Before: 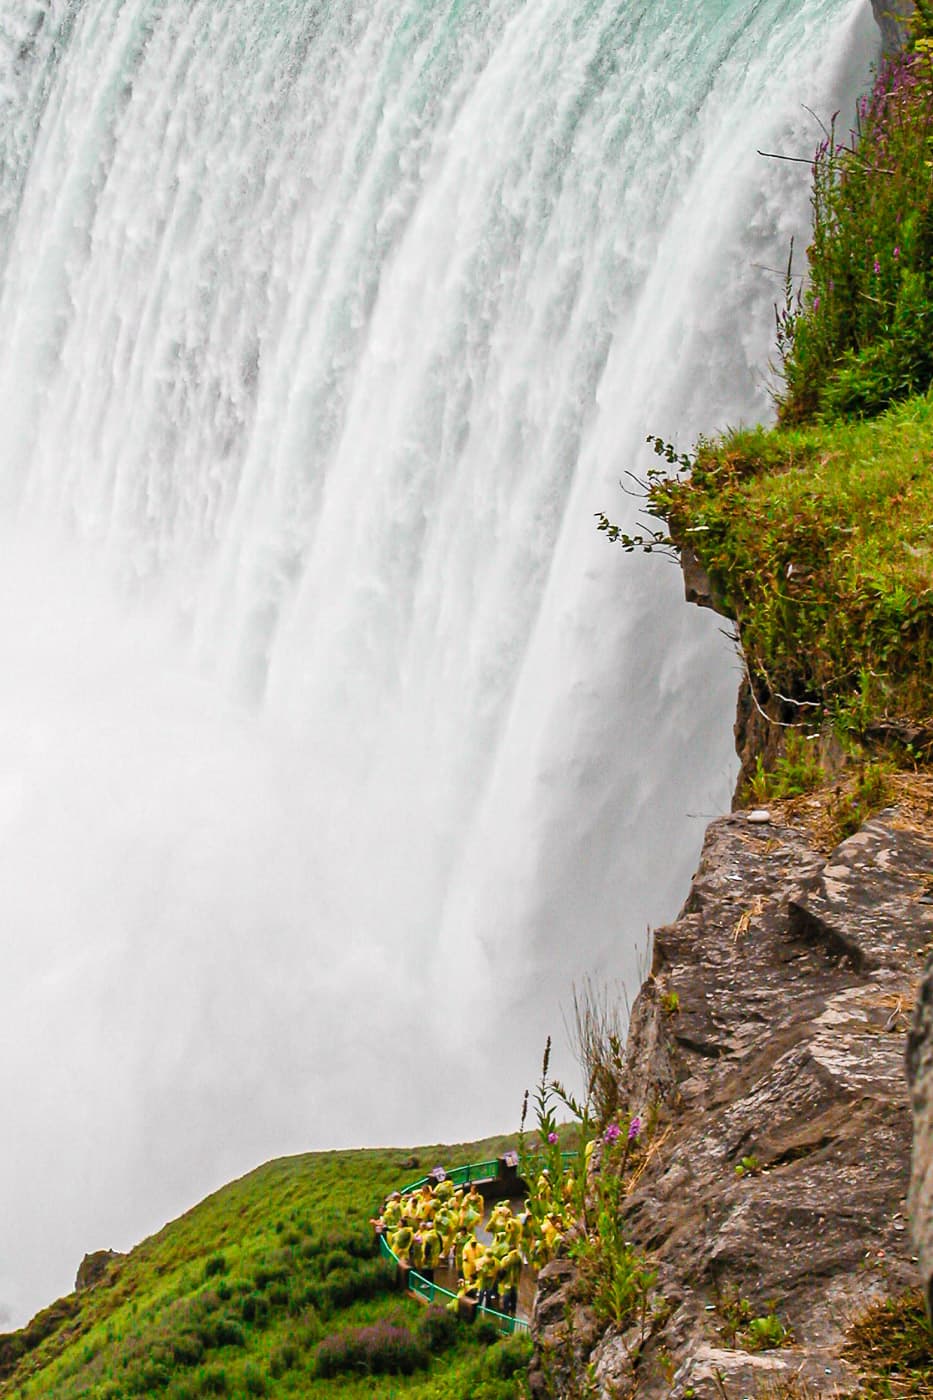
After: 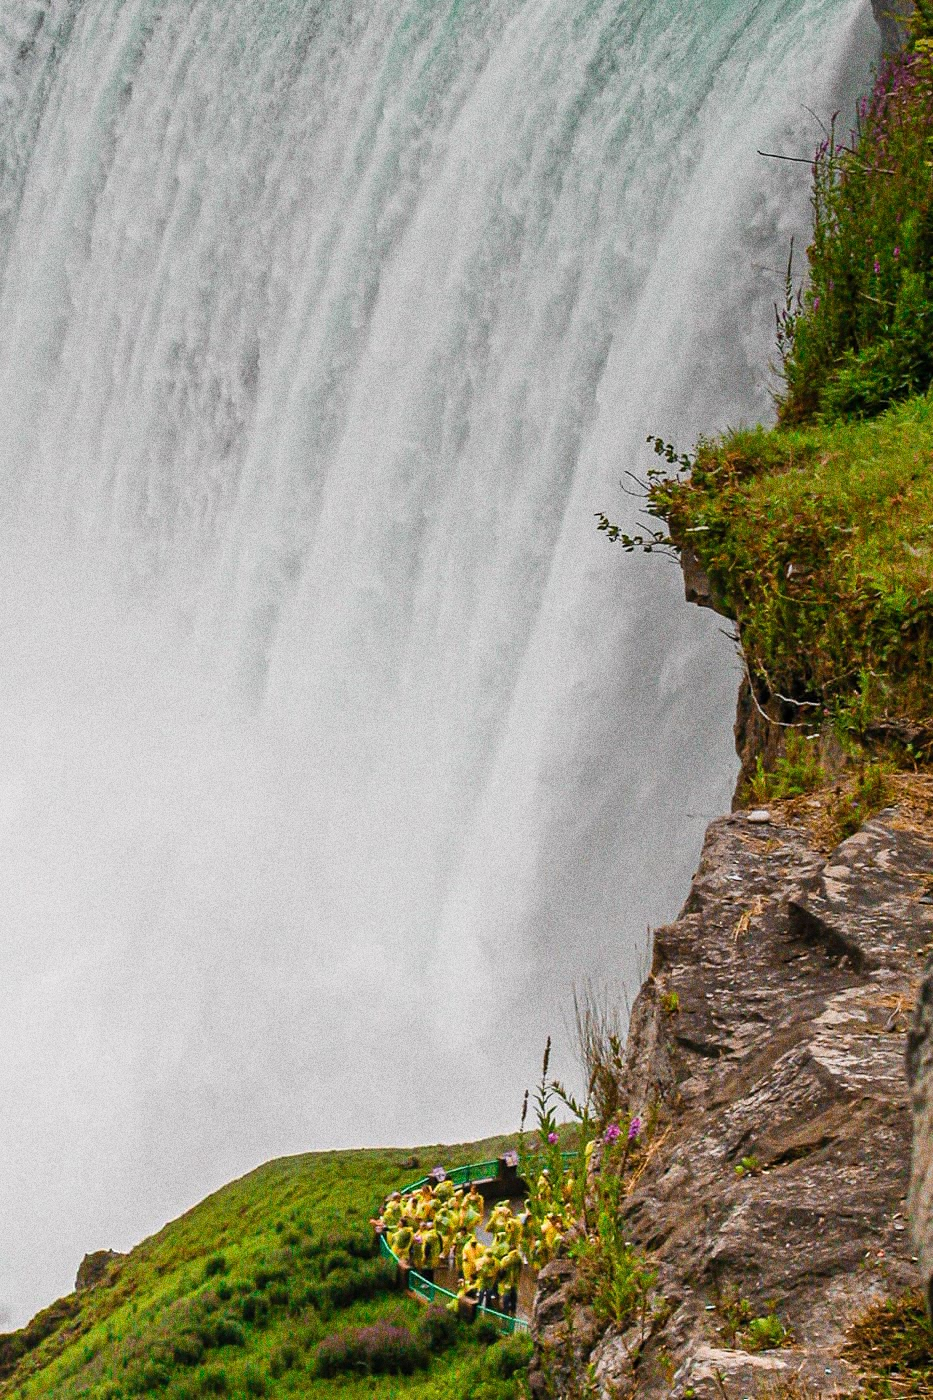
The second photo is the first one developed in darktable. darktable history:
grain: strength 49.07%
graduated density: rotation -0.352°, offset 57.64
